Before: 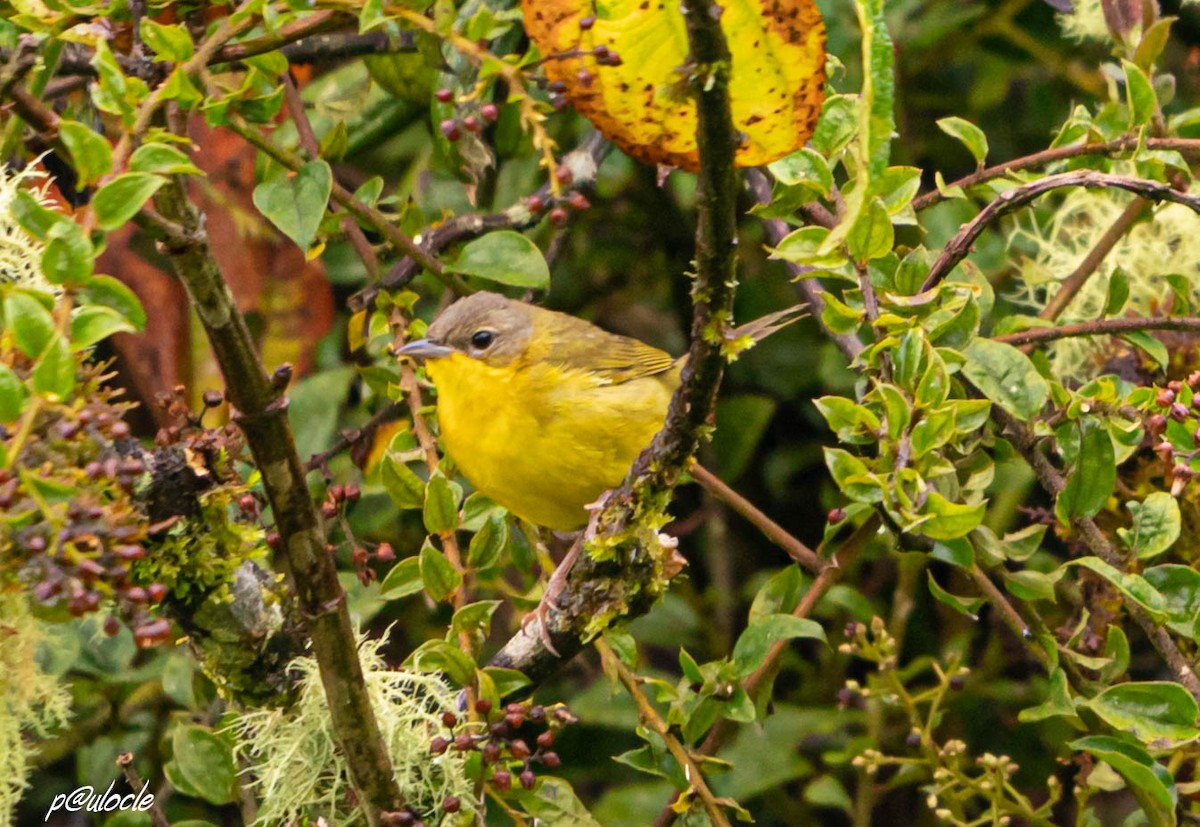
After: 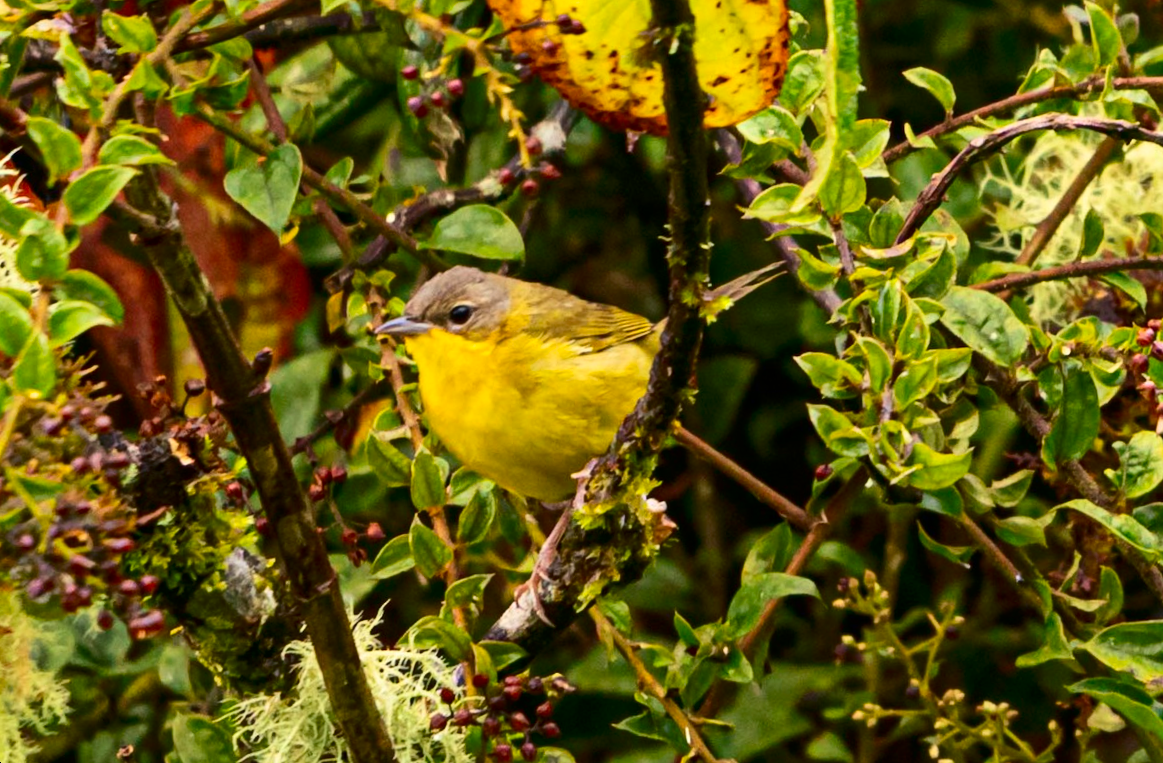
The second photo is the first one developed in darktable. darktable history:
contrast brightness saturation: contrast 0.21, brightness -0.11, saturation 0.21
rotate and perspective: rotation -3°, crop left 0.031, crop right 0.968, crop top 0.07, crop bottom 0.93
